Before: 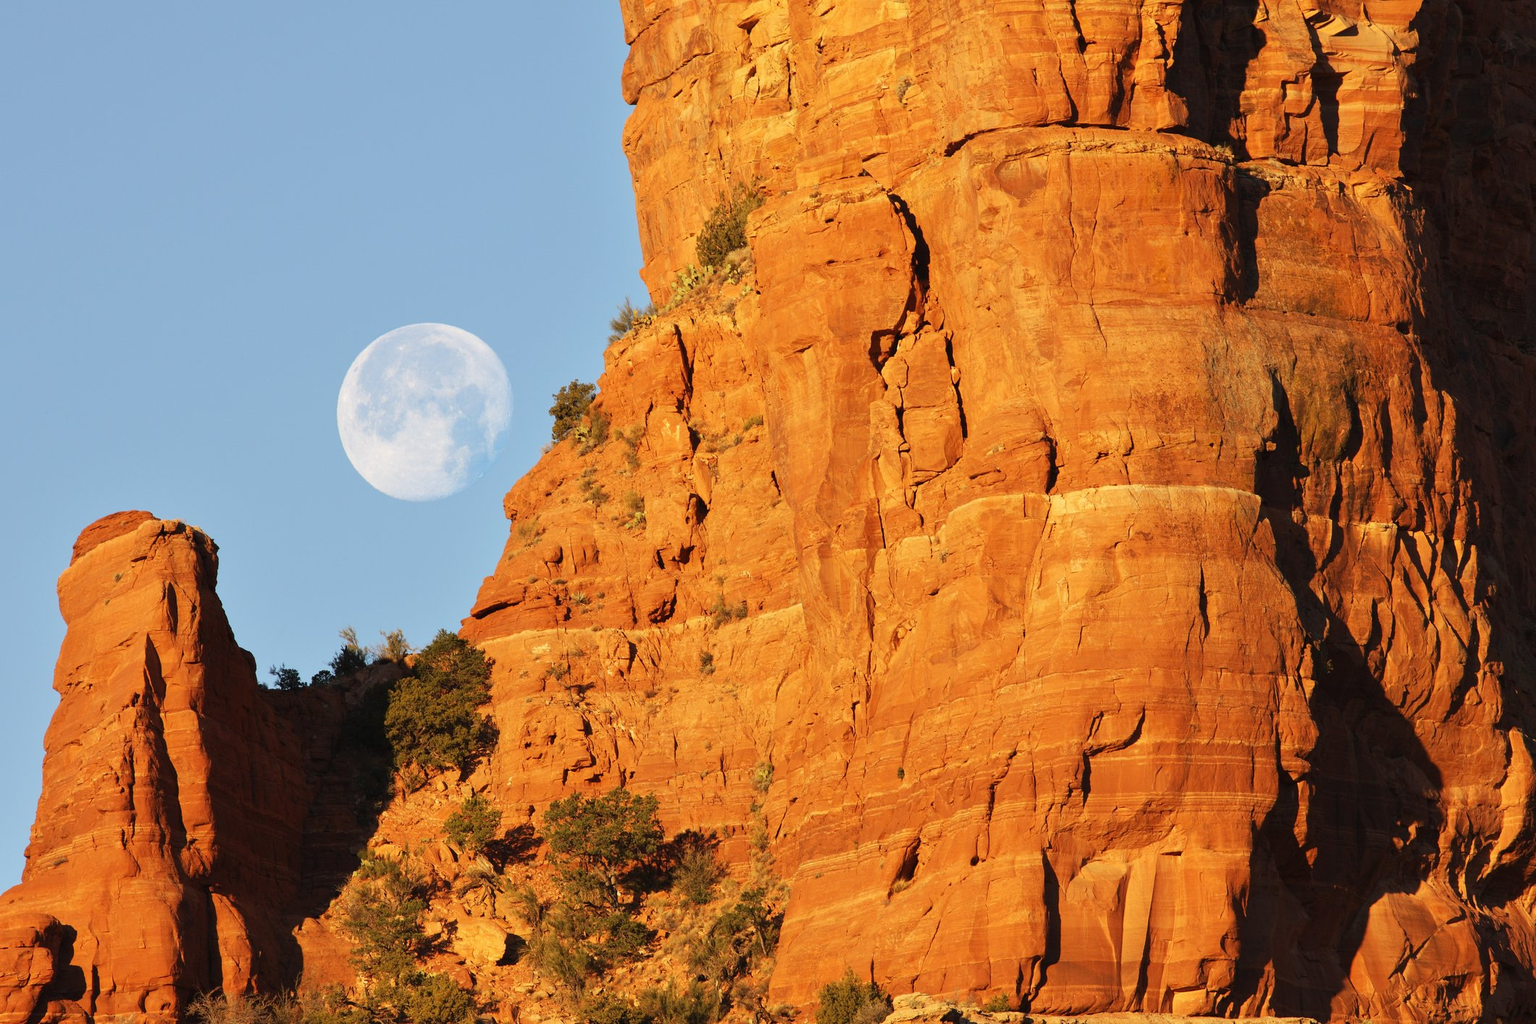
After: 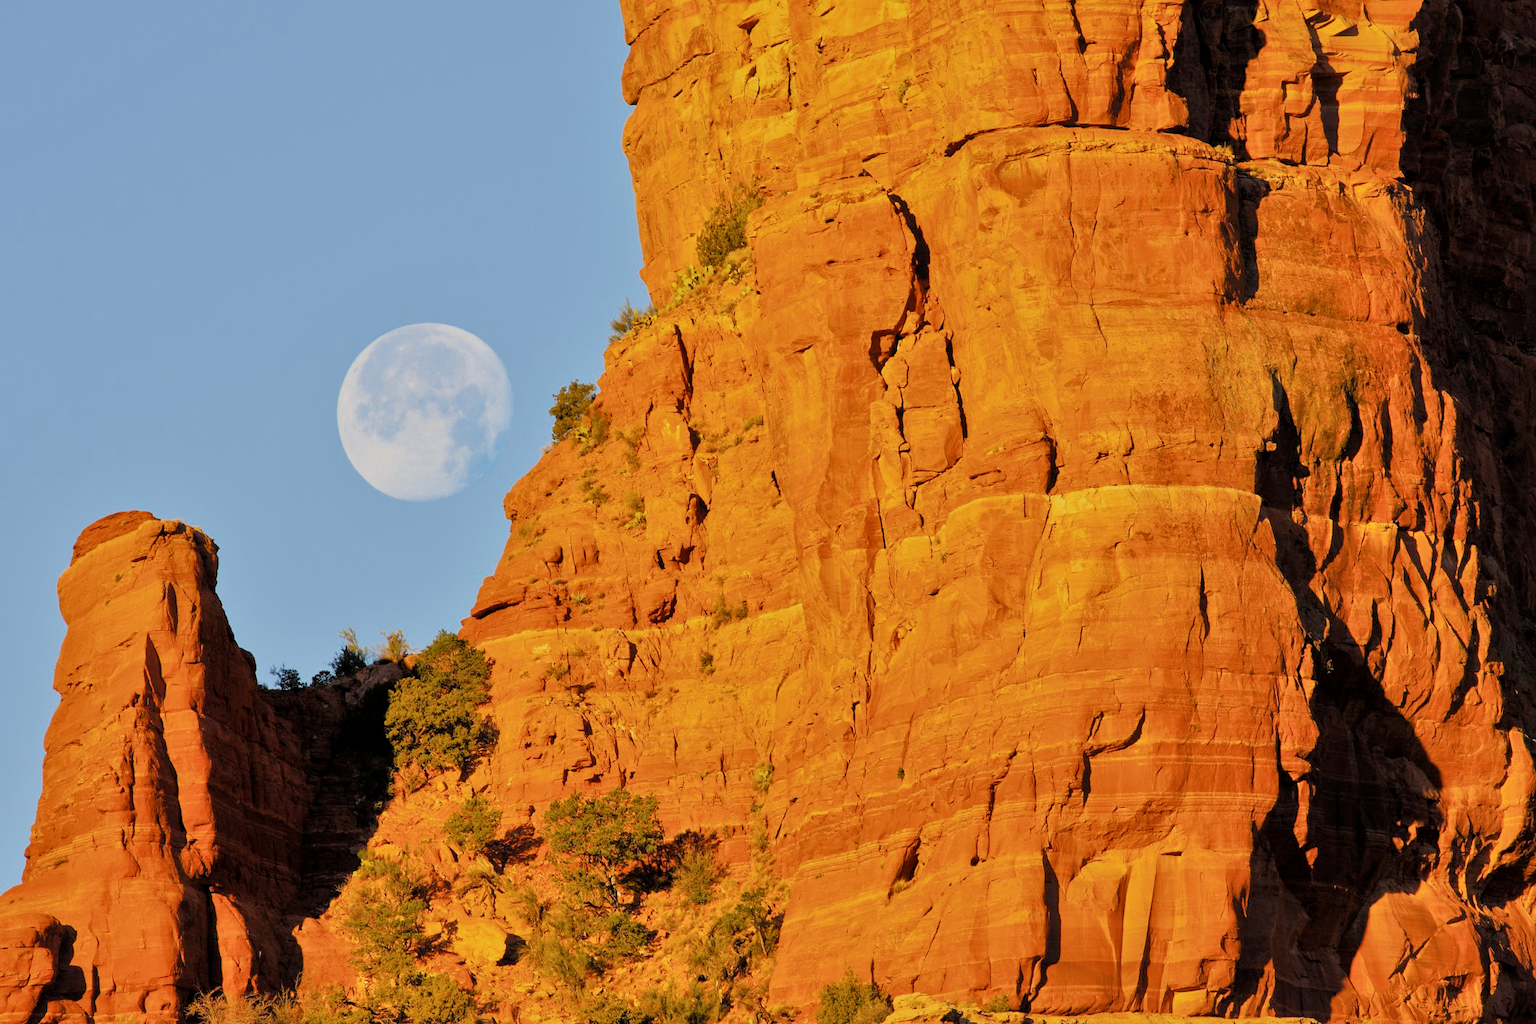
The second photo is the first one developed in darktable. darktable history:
filmic rgb "scene-referred default": black relative exposure -7.32 EV, white relative exposure 5.09 EV, hardness 3.2
color balance rgb: perceptual saturation grading › global saturation 25%, global vibrance 20%
tone equalizer "relight: fill-in": -7 EV 0.15 EV, -6 EV 0.6 EV, -5 EV 1.15 EV, -4 EV 1.33 EV, -3 EV 1.15 EV, -2 EV 0.6 EV, -1 EV 0.15 EV, mask exposure compensation -0.5 EV
local contrast: mode bilateral grid, contrast 20, coarseness 50, detail 120%, midtone range 0.2
contrast brightness saturation: saturation -0.05
velvia: strength 15% | blend: blend mode lighten, opacity 100%; mask: uniform (no mask)
